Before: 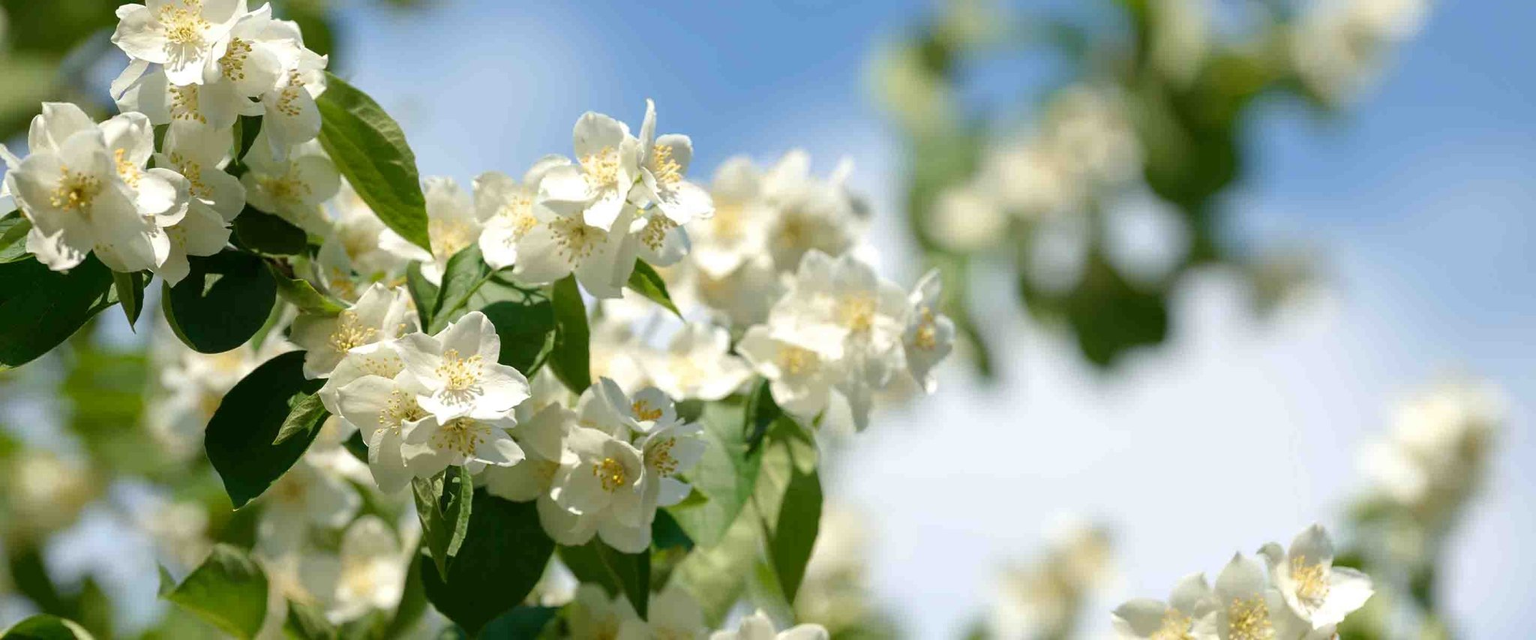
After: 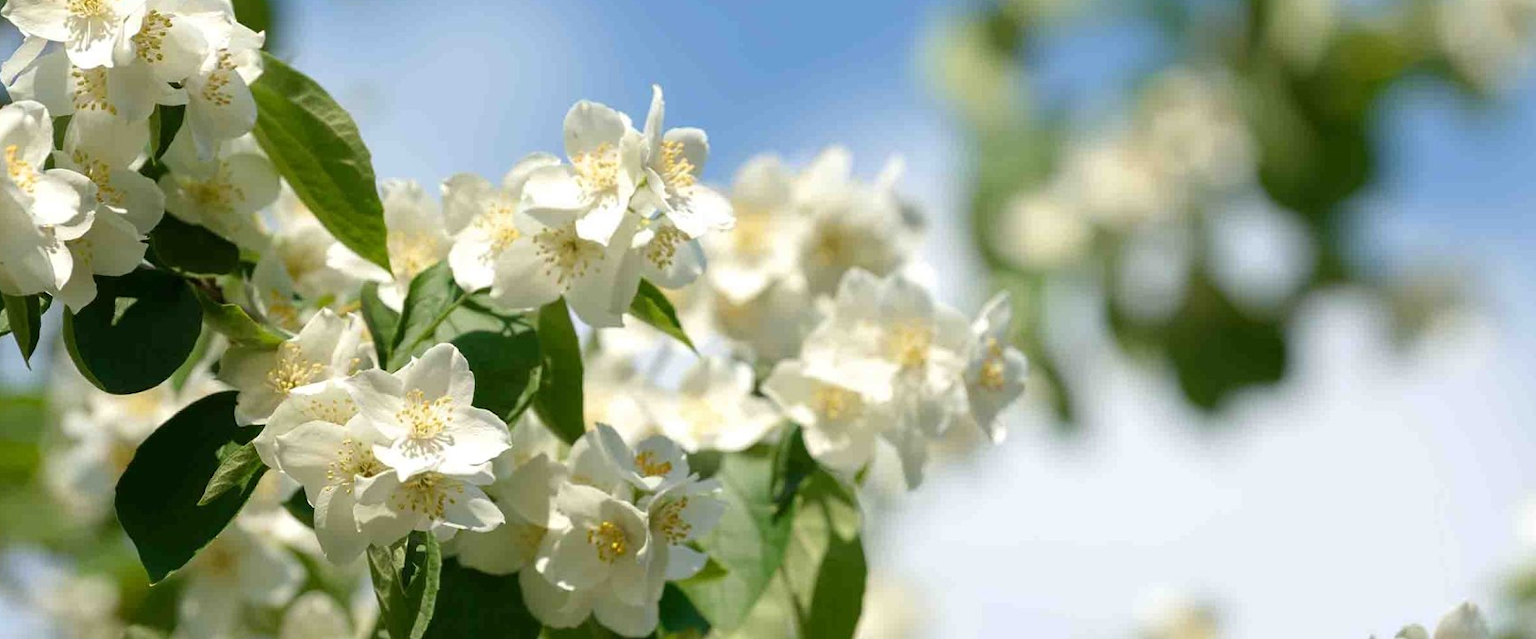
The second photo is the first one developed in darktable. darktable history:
crop and rotate: left 7.196%, top 4.574%, right 10.605%, bottom 13.178%
tone equalizer: on, module defaults
